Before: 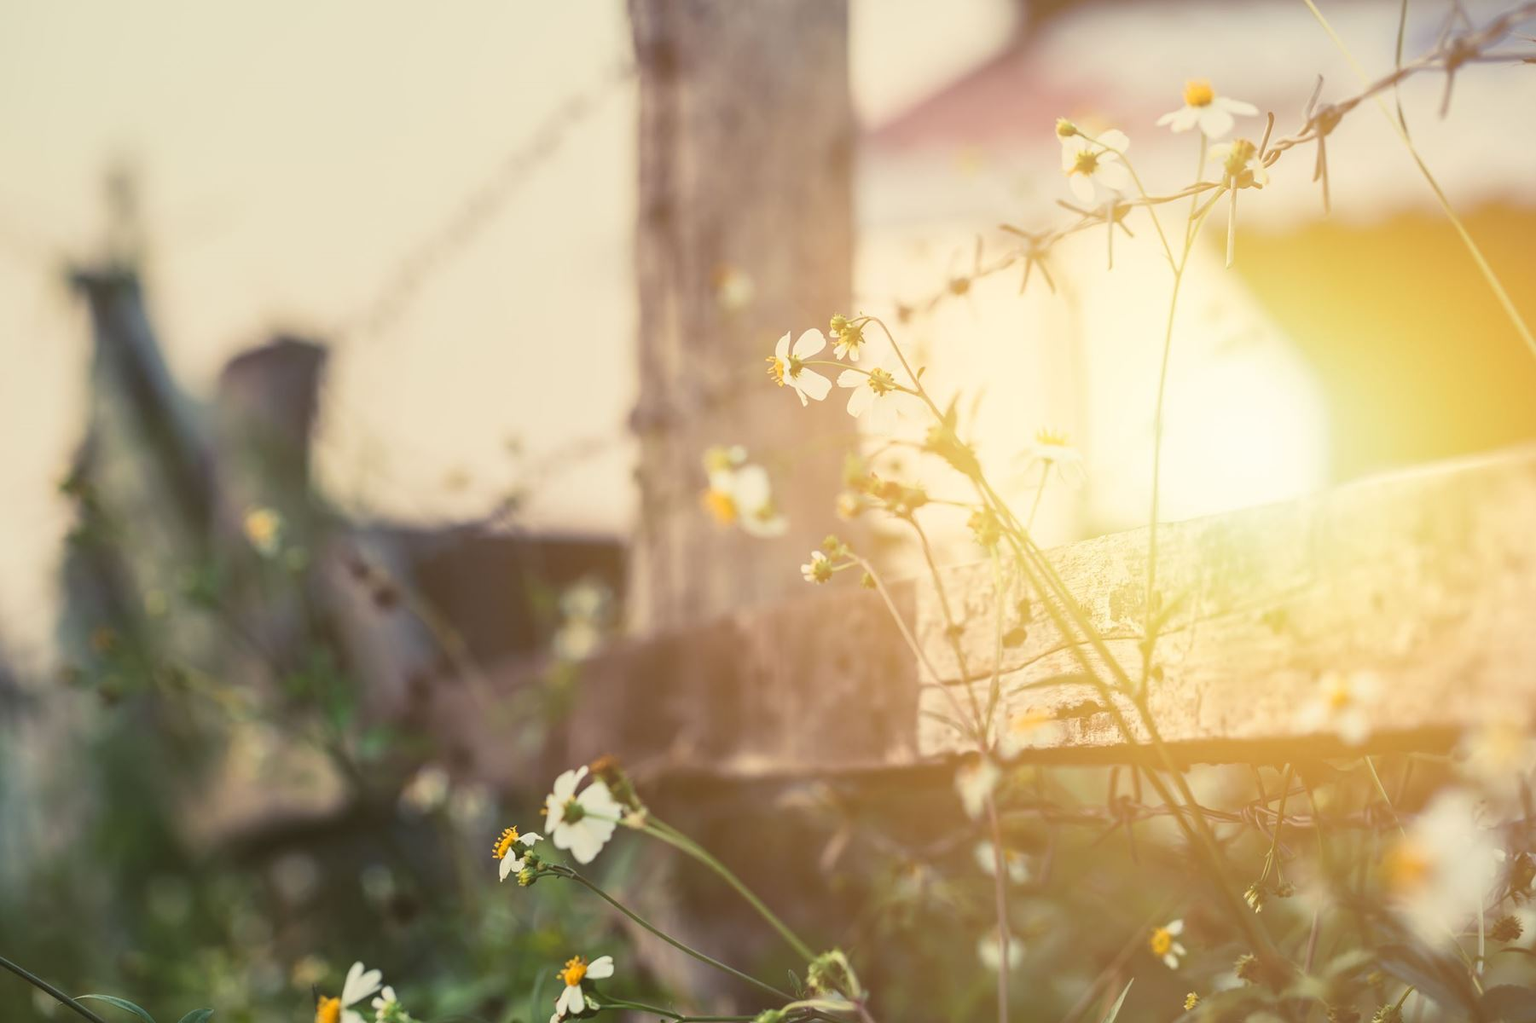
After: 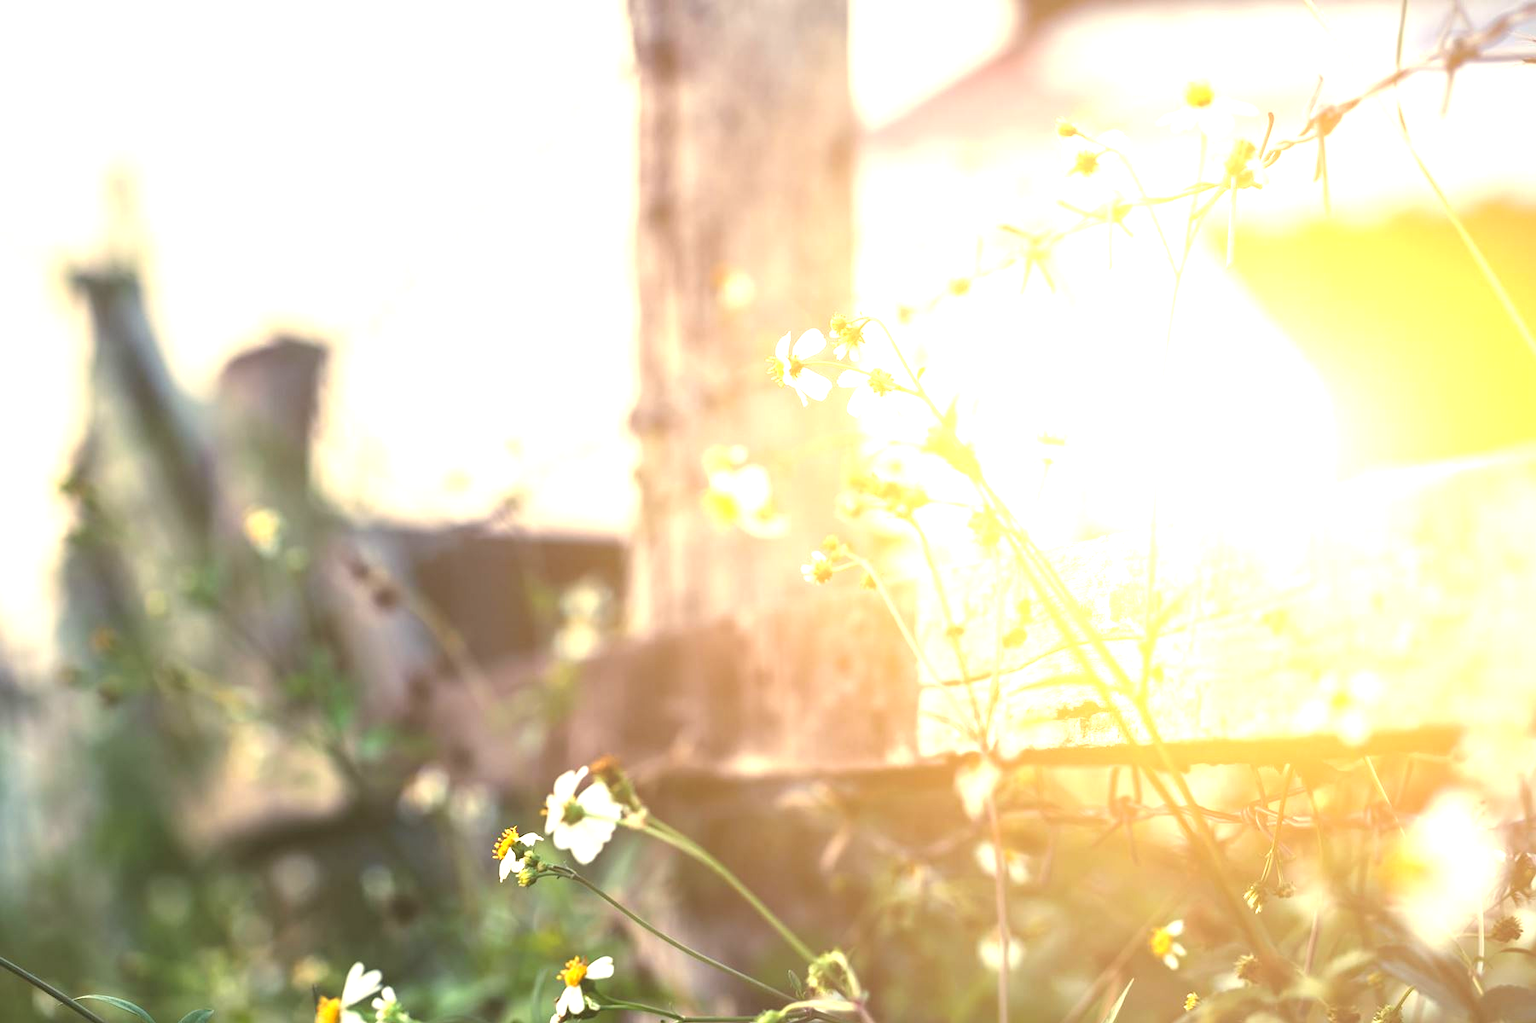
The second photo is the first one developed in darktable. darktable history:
exposure: exposure 1.161 EV, compensate highlight preservation false
